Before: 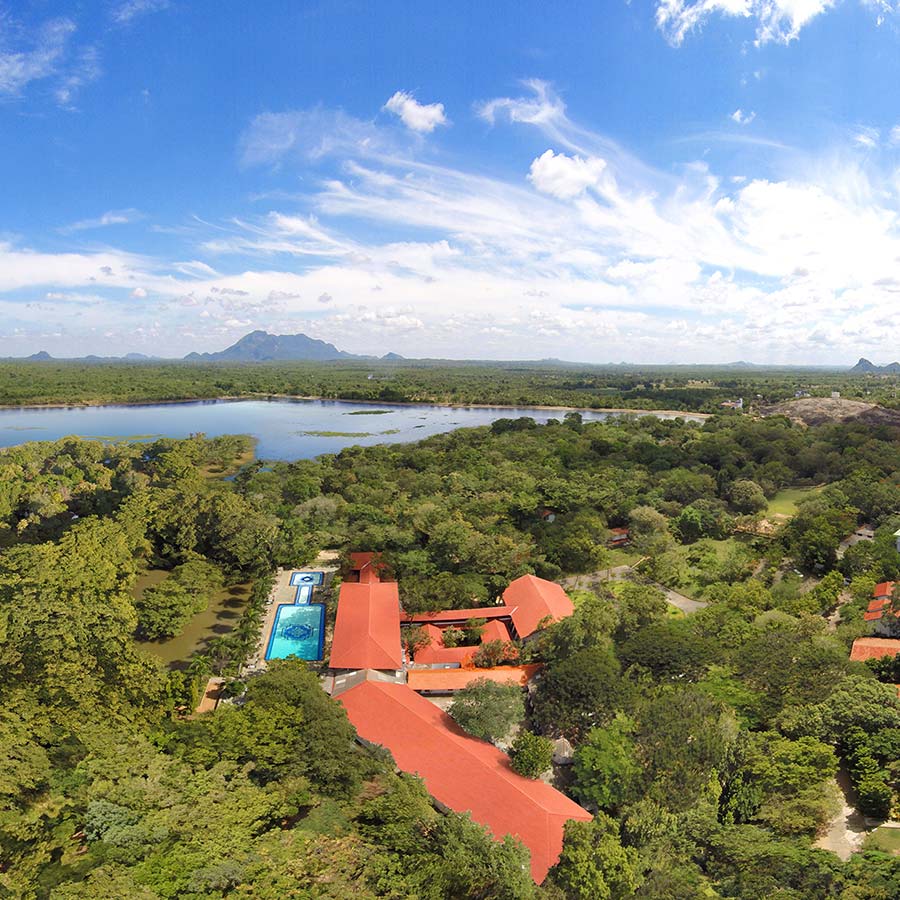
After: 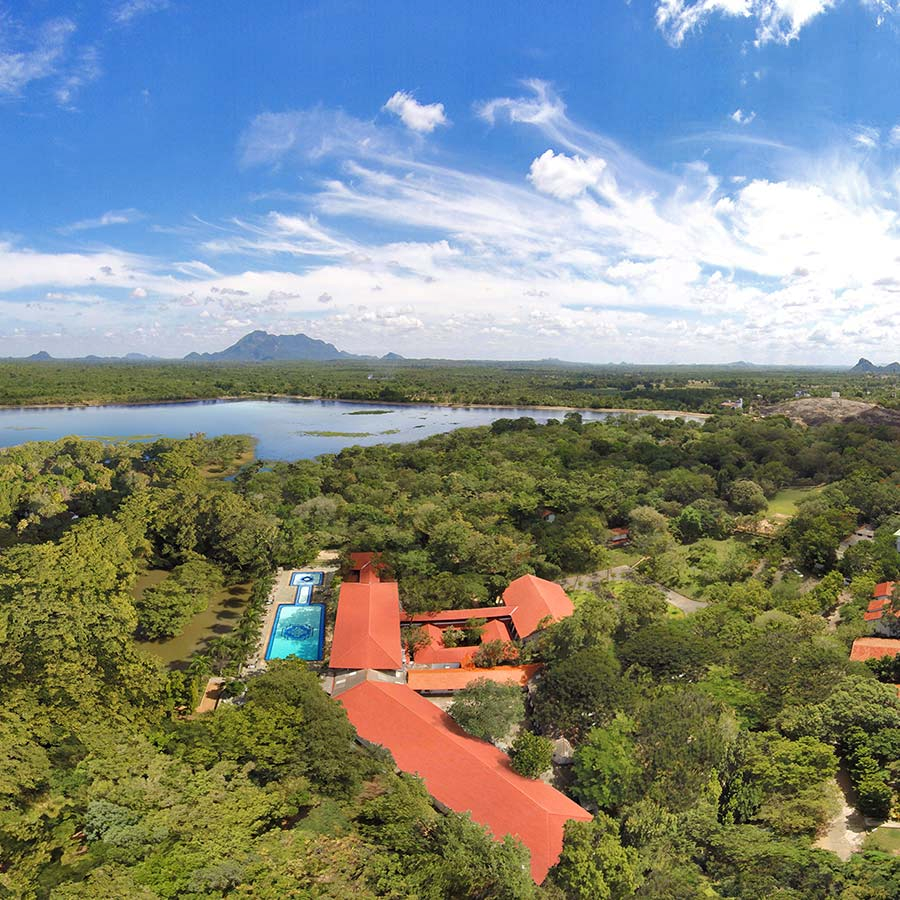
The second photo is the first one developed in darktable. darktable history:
shadows and highlights: white point adjustment 0.054, soften with gaussian
